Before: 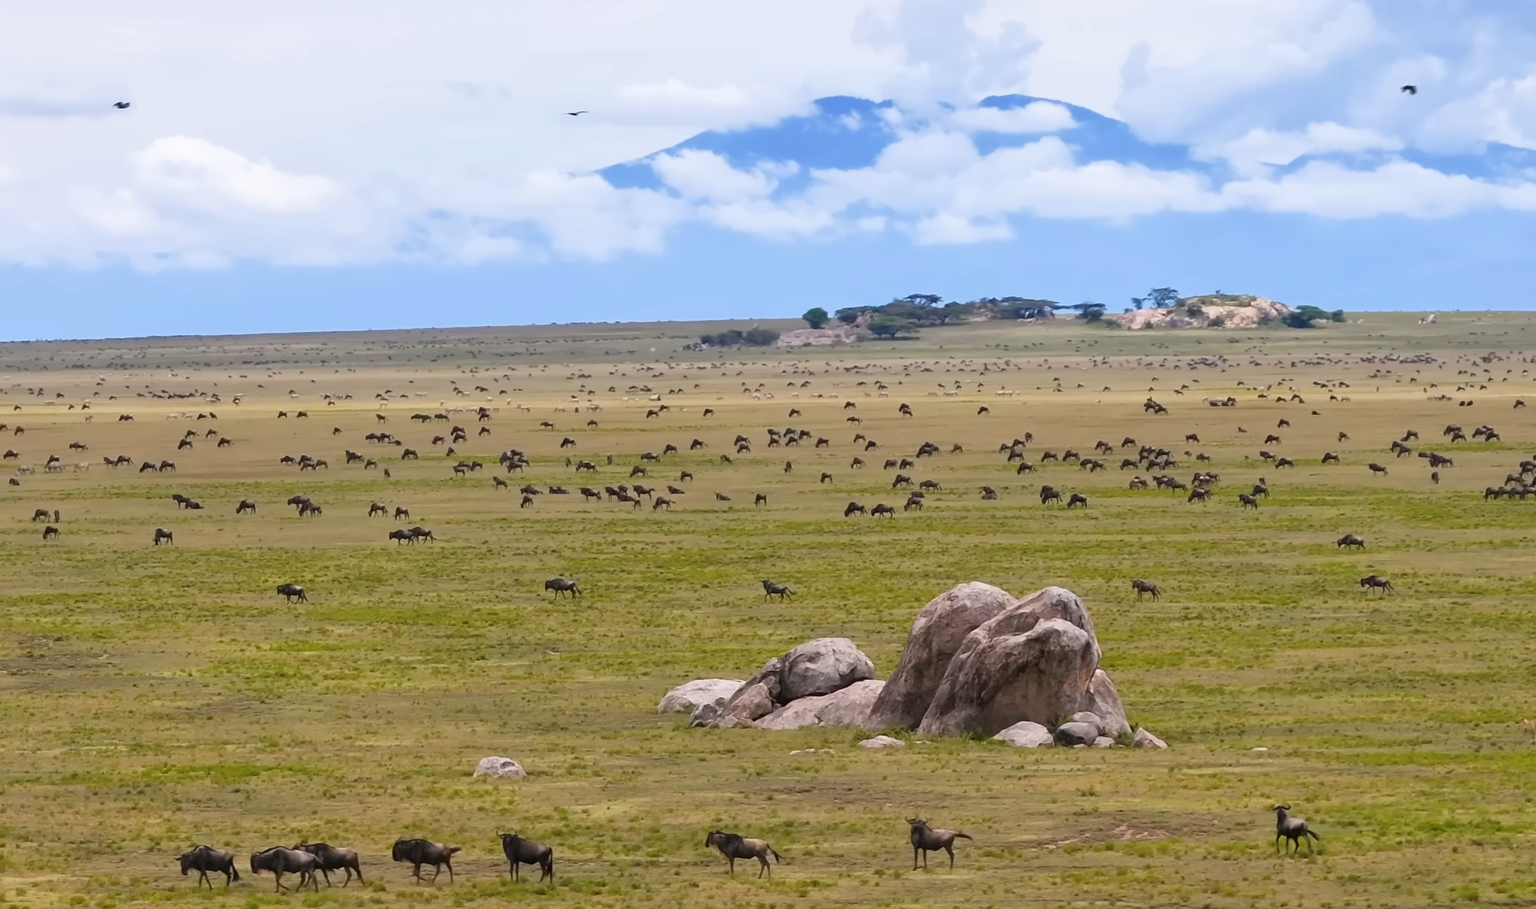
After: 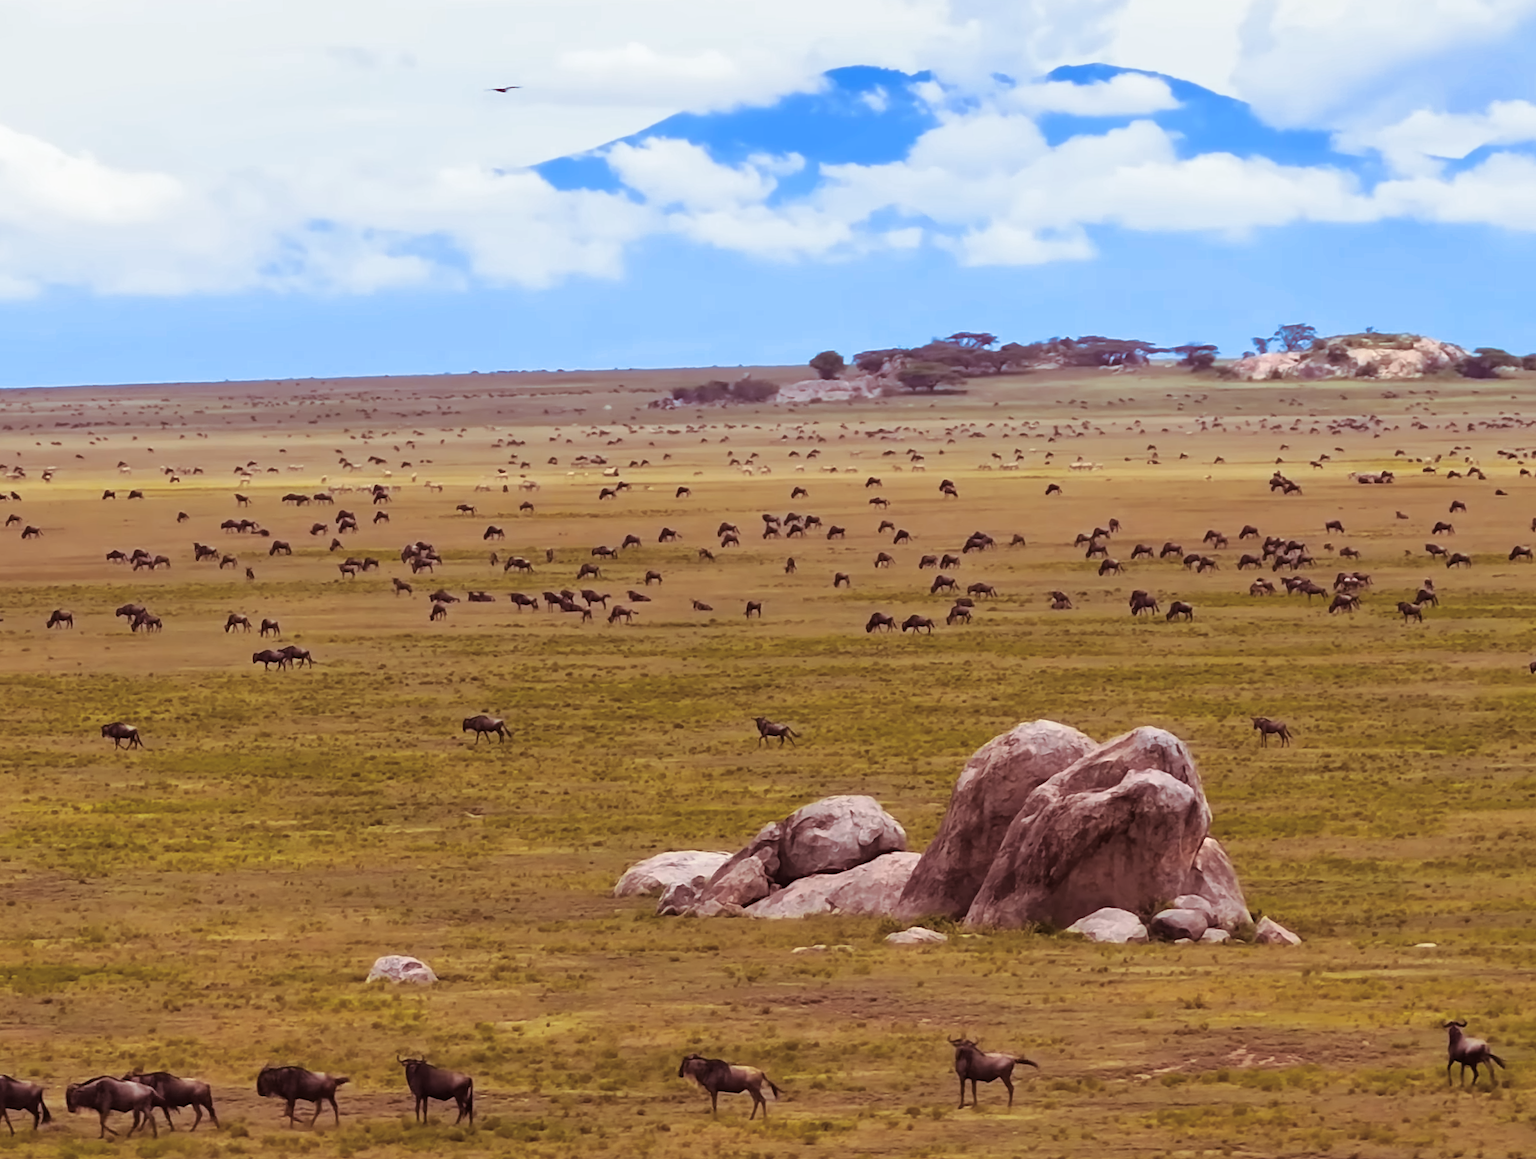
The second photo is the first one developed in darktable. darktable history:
exposure: compensate exposure bias true, compensate highlight preservation false
crop and rotate: left 13.15%, top 5.251%, right 12.609%
split-toning: shadows › hue 360°
color balance rgb: perceptual saturation grading › global saturation 30%, global vibrance 20%
tone equalizer: on, module defaults
